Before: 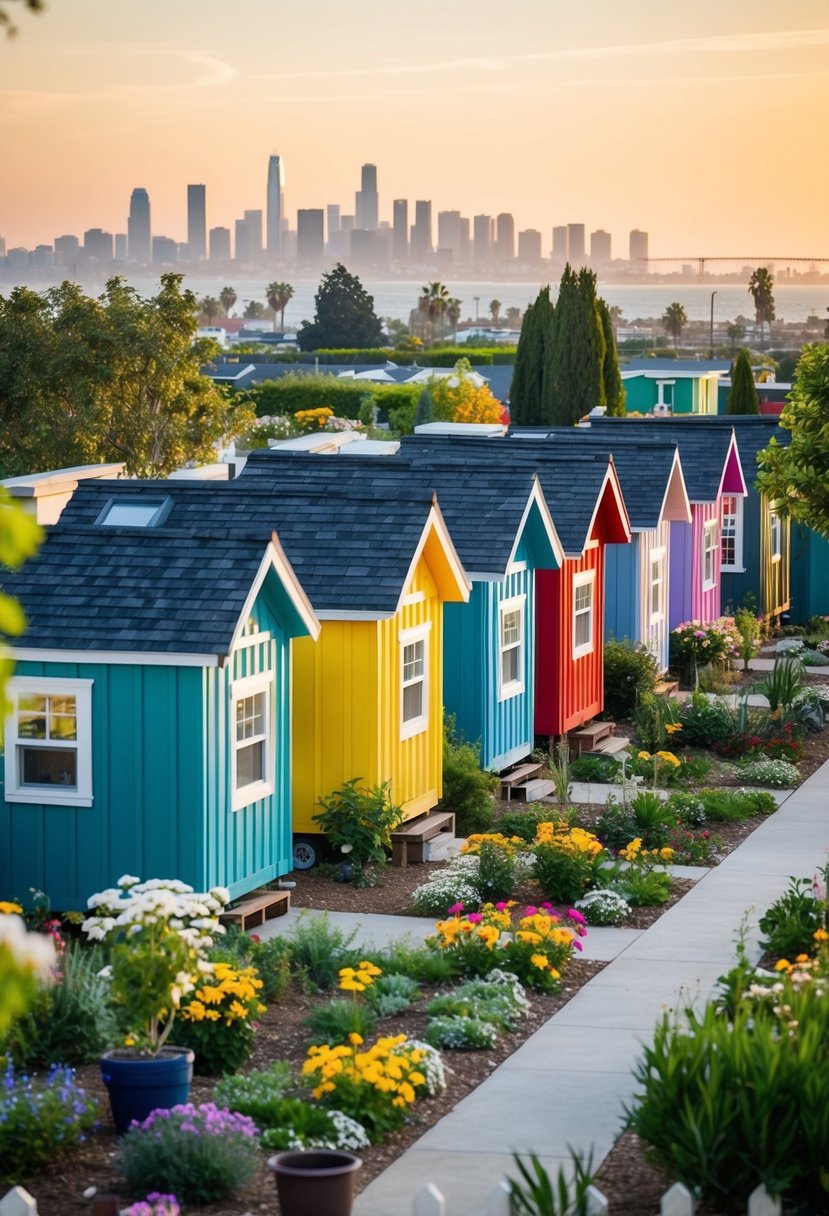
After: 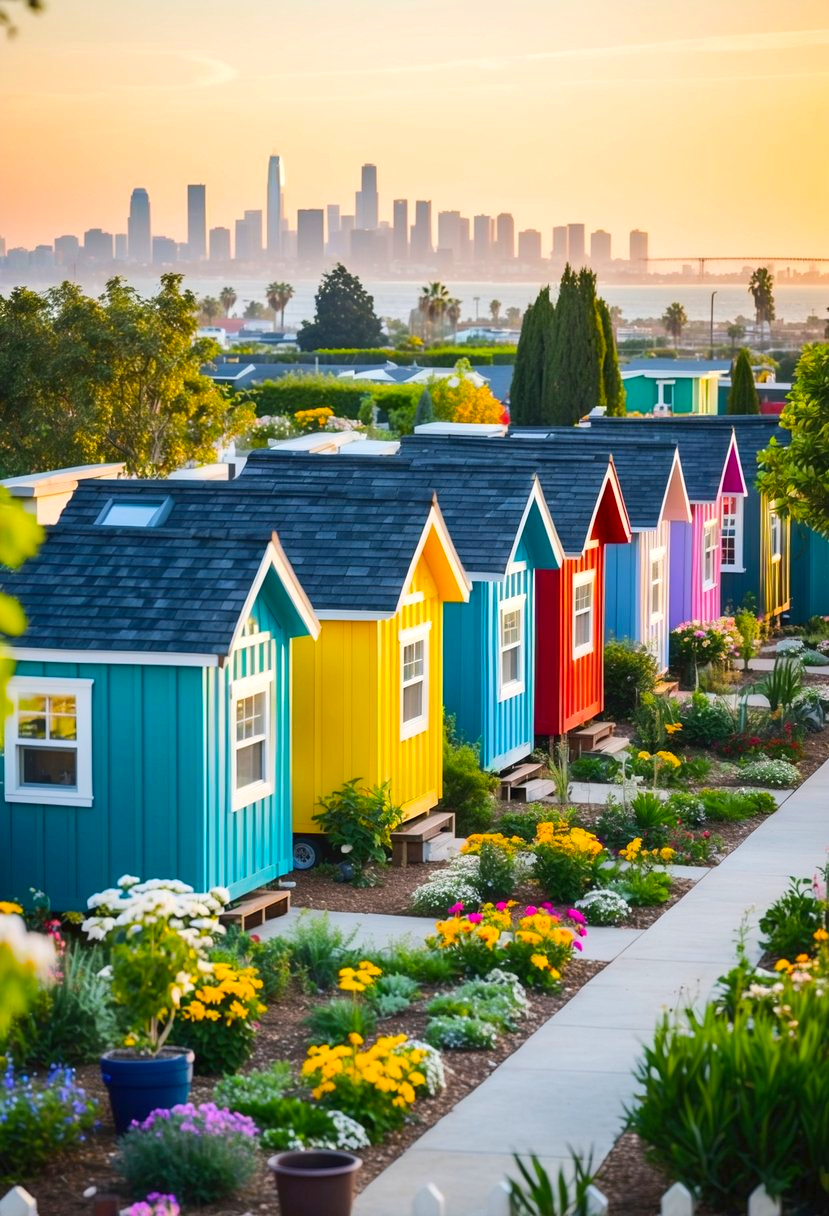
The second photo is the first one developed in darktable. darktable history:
color balance rgb: perceptual saturation grading › global saturation 25.577%, perceptual brilliance grading › highlights 17.394%, perceptual brilliance grading › mid-tones 31.095%, perceptual brilliance grading › shadows -30.726%, contrast -29.885%
exposure: black level correction 0, exposure 0.301 EV, compensate highlight preservation false
